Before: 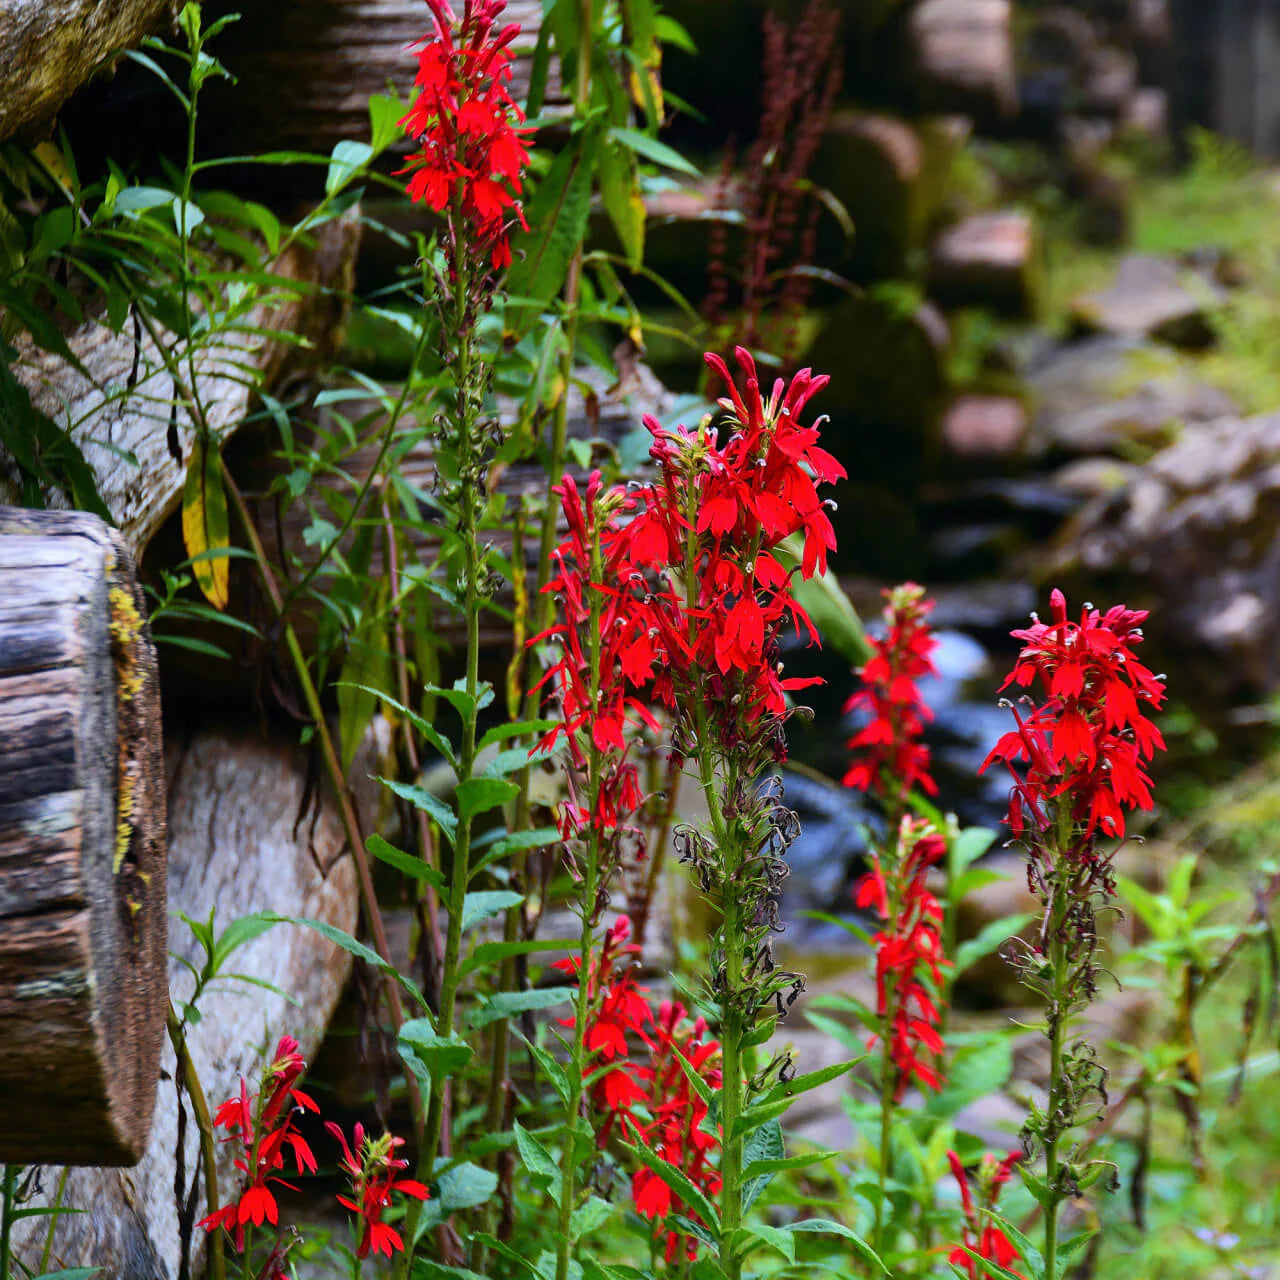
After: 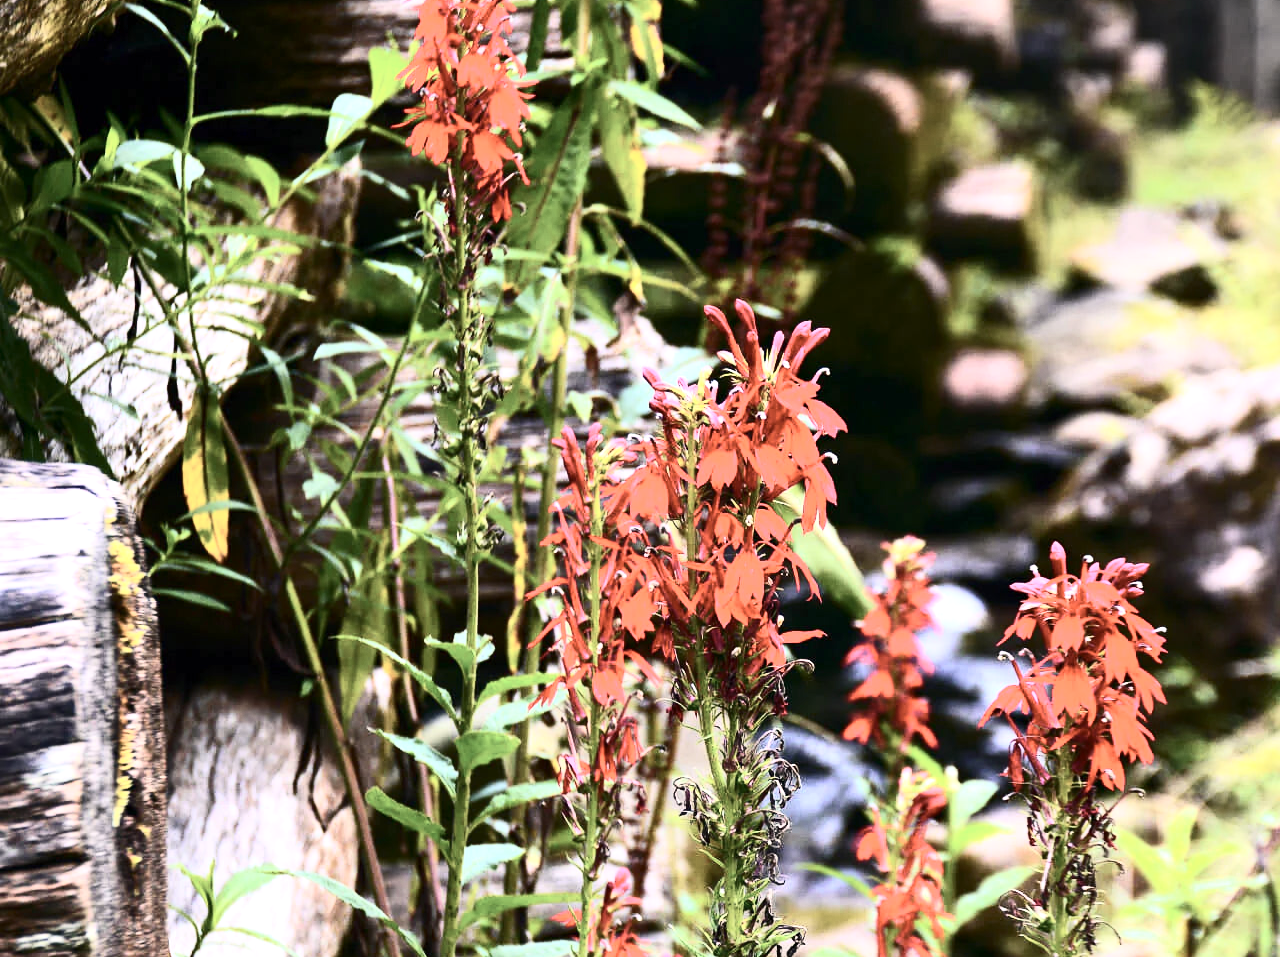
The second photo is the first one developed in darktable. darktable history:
contrast brightness saturation: contrast 0.387, brightness 0.11
exposure: black level correction 0.001, exposure 1.045 EV, compensate exposure bias true, compensate highlight preservation false
crop: top 3.683%, bottom 21.483%
color correction: highlights a* 5.51, highlights b* 5.26, saturation 0.639
